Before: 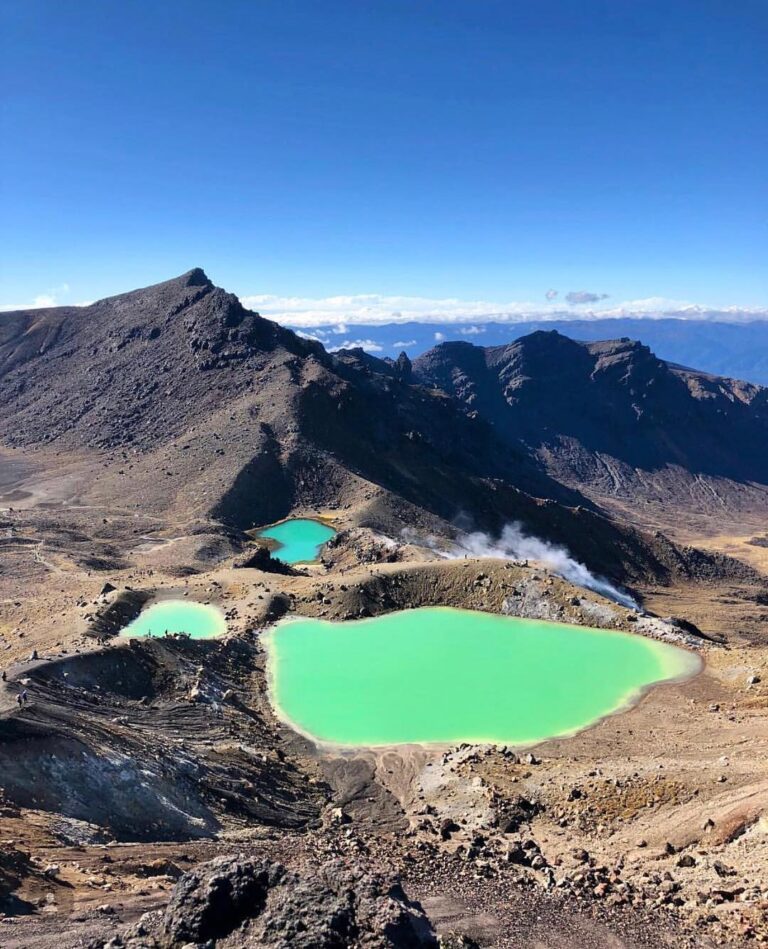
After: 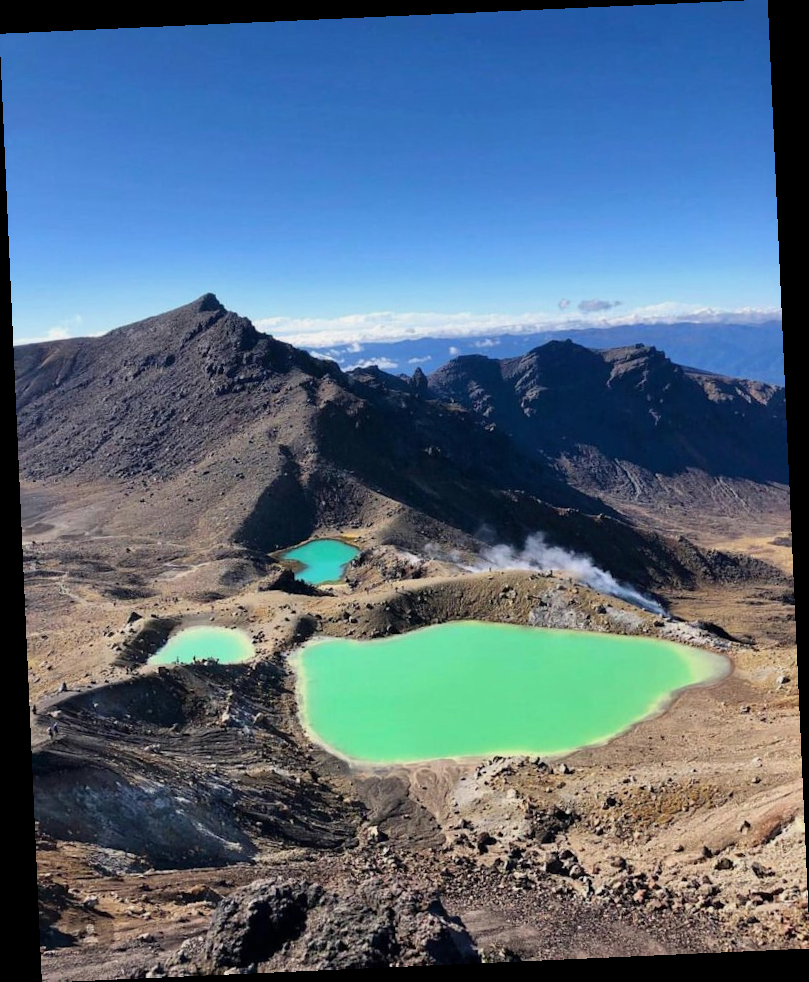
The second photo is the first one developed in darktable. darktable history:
rotate and perspective: rotation -2.56°, automatic cropping off
exposure: exposure -0.177 EV, compensate highlight preservation false
